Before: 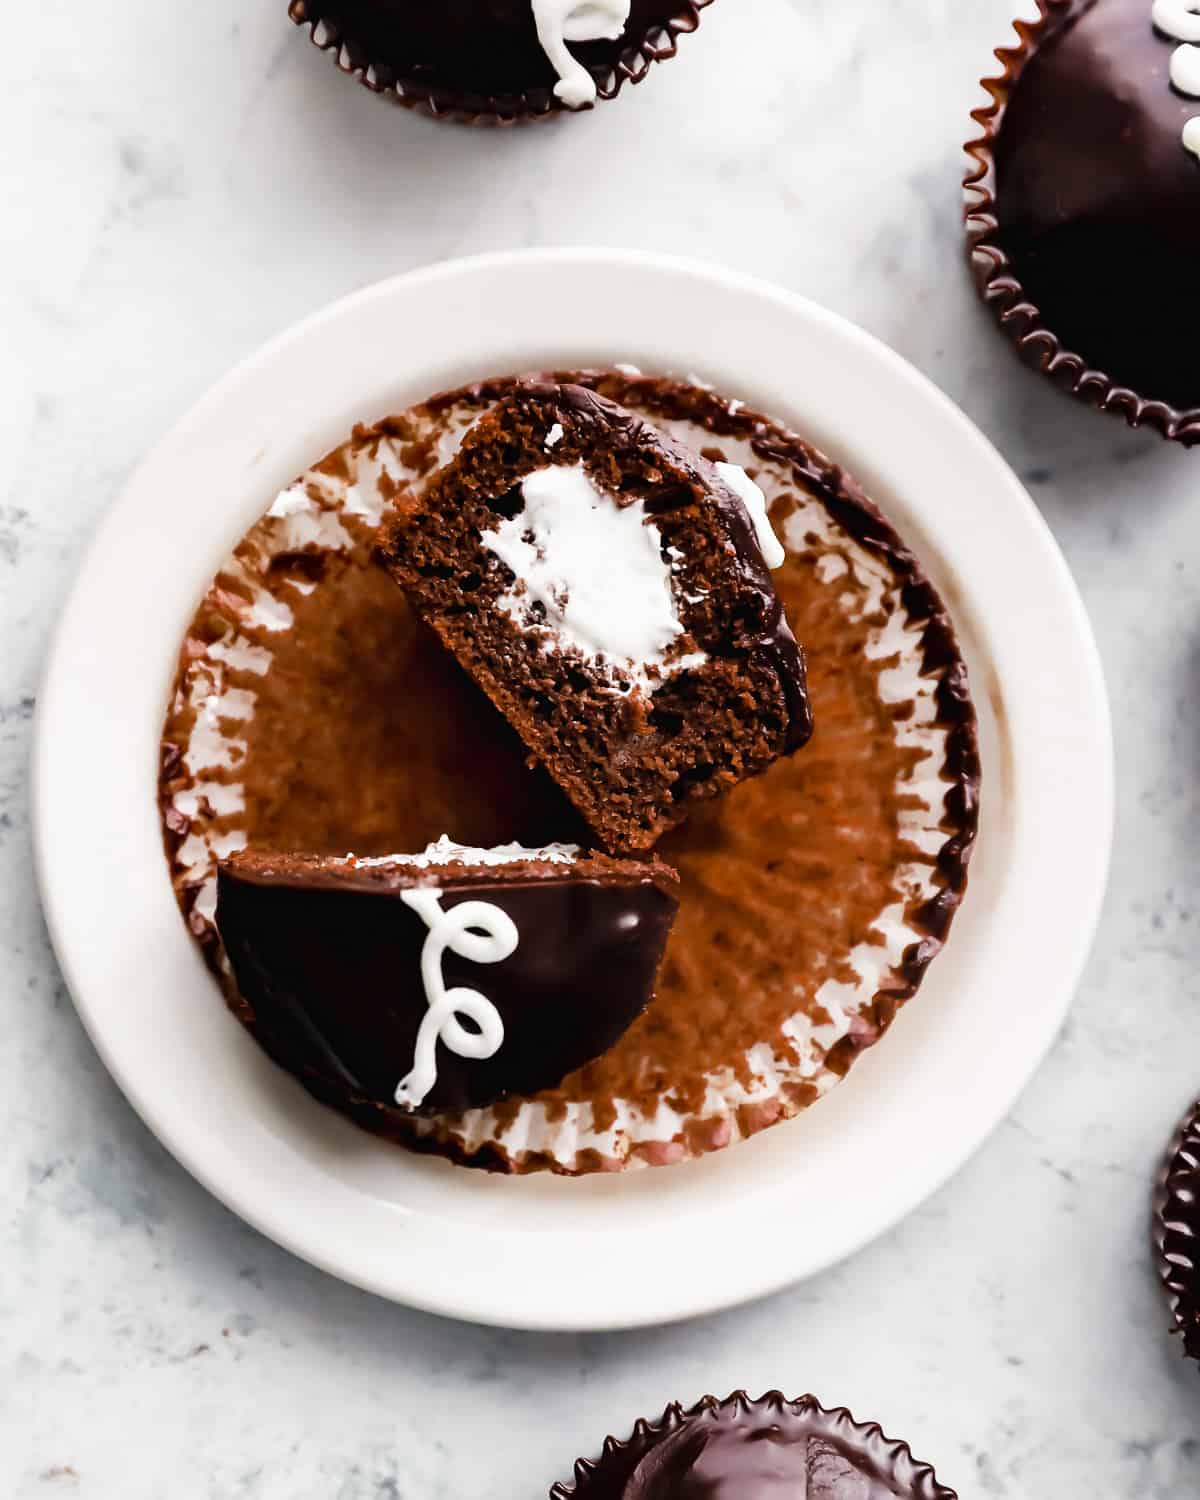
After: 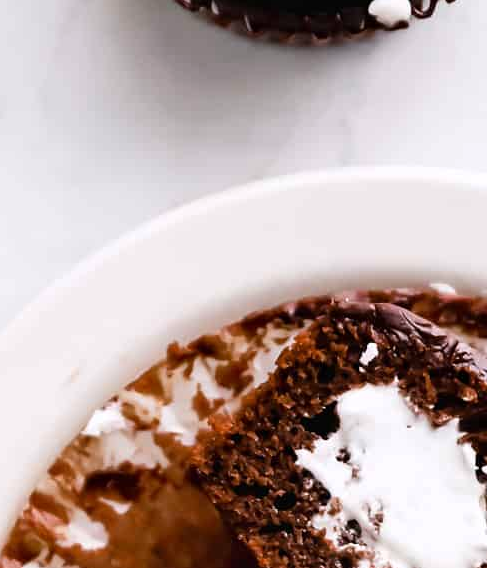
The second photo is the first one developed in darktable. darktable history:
crop: left 15.452%, top 5.459%, right 43.956%, bottom 56.62%
white balance: red 1.009, blue 1.027
